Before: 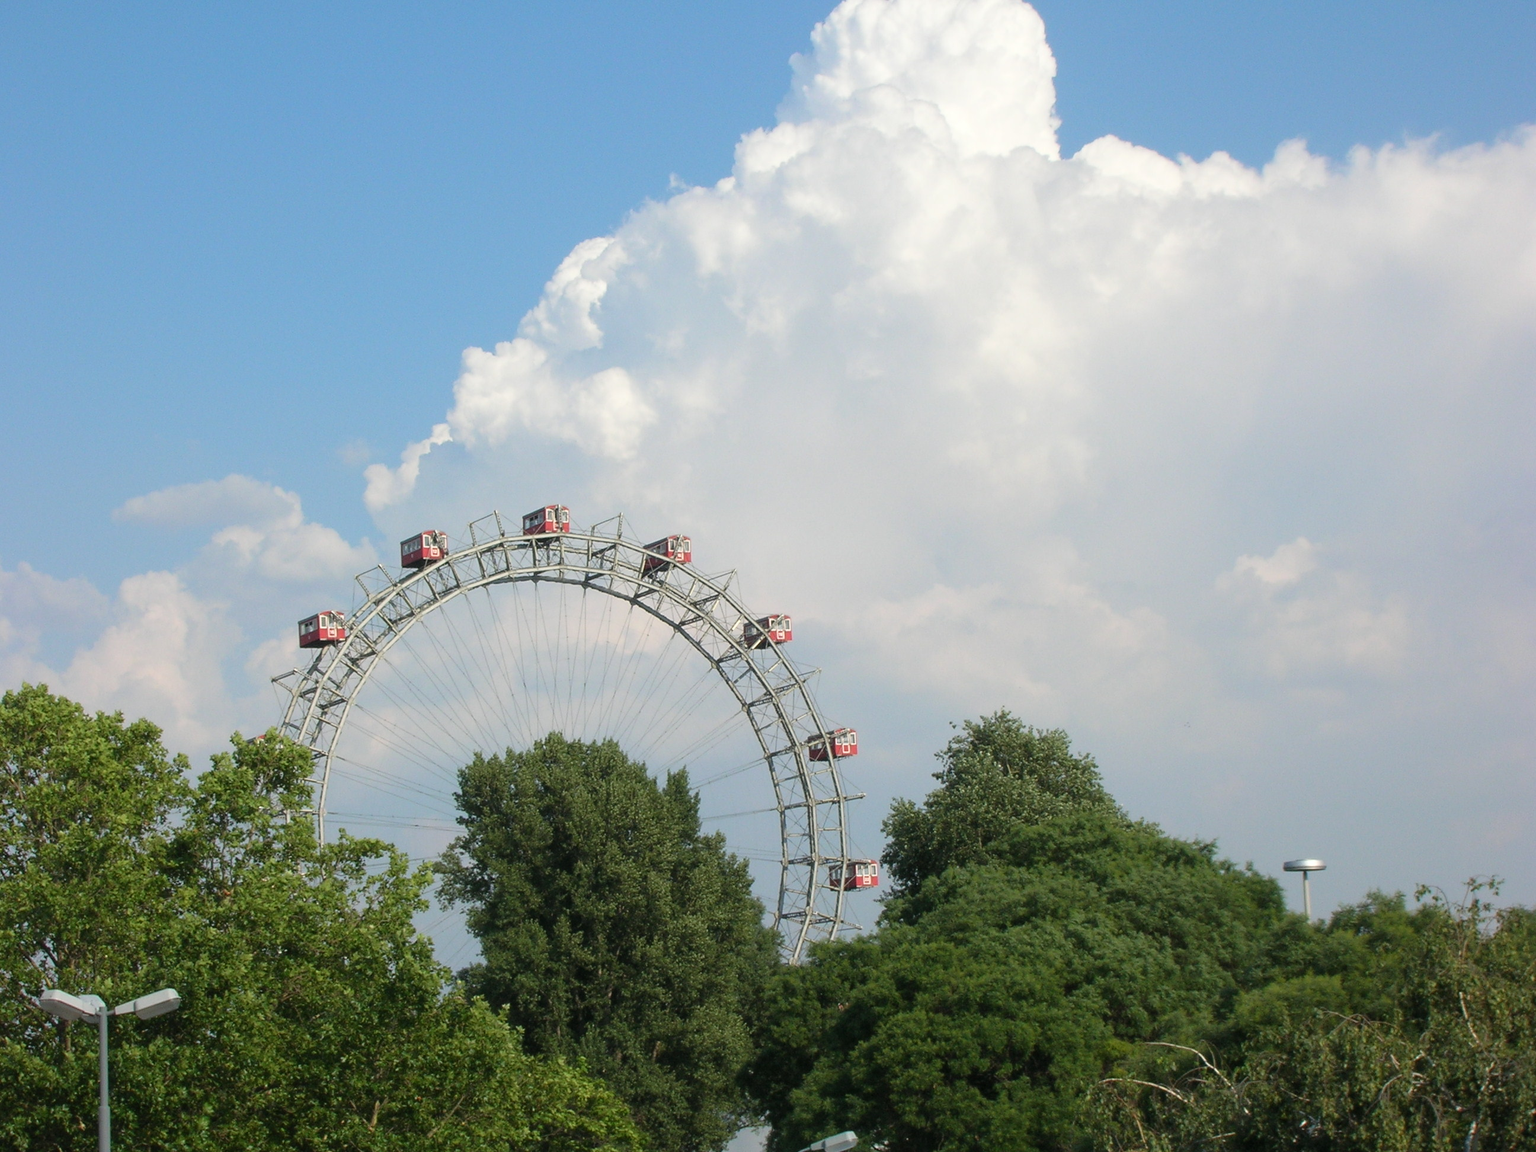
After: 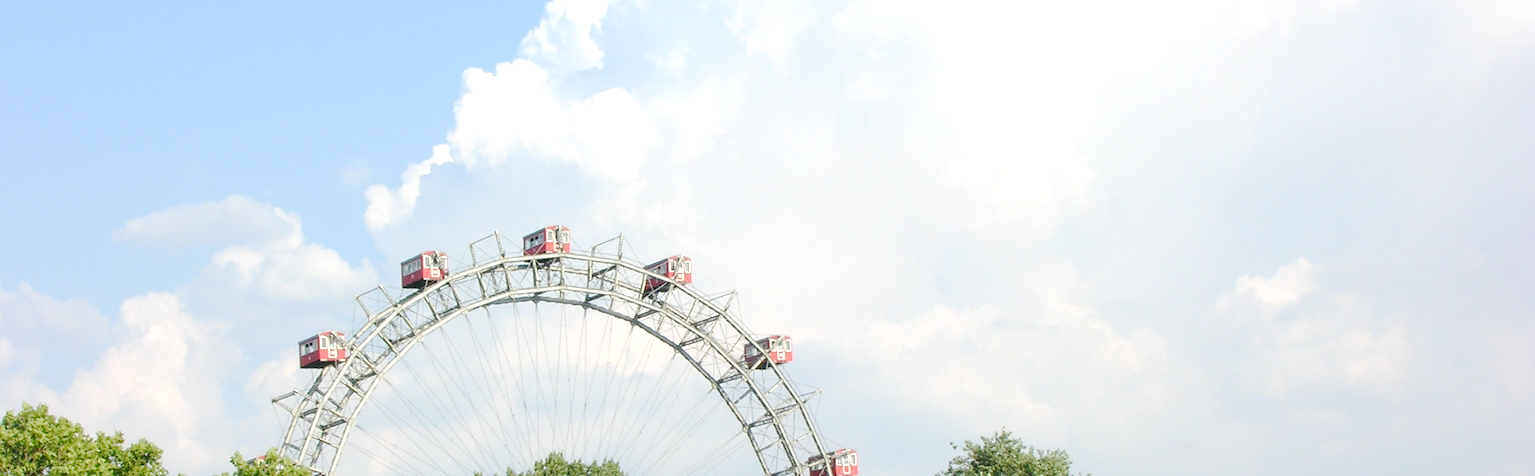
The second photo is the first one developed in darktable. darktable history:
crop and rotate: top 24.357%, bottom 34.25%
base curve: curves: ch0 [(0, 0) (0.74, 0.67) (1, 1)], preserve colors none
exposure: exposure 0.61 EV, compensate highlight preservation false
tone curve: curves: ch0 [(0, 0) (0.131, 0.135) (0.288, 0.372) (0.451, 0.608) (0.612, 0.739) (0.736, 0.832) (1, 1)]; ch1 [(0, 0) (0.392, 0.398) (0.487, 0.471) (0.496, 0.493) (0.519, 0.531) (0.557, 0.591) (0.581, 0.639) (0.622, 0.711) (1, 1)]; ch2 [(0, 0) (0.388, 0.344) (0.438, 0.425) (0.476, 0.482) (0.502, 0.508) (0.524, 0.531) (0.538, 0.58) (0.58, 0.621) (0.613, 0.679) (0.655, 0.738) (1, 1)], preserve colors none
